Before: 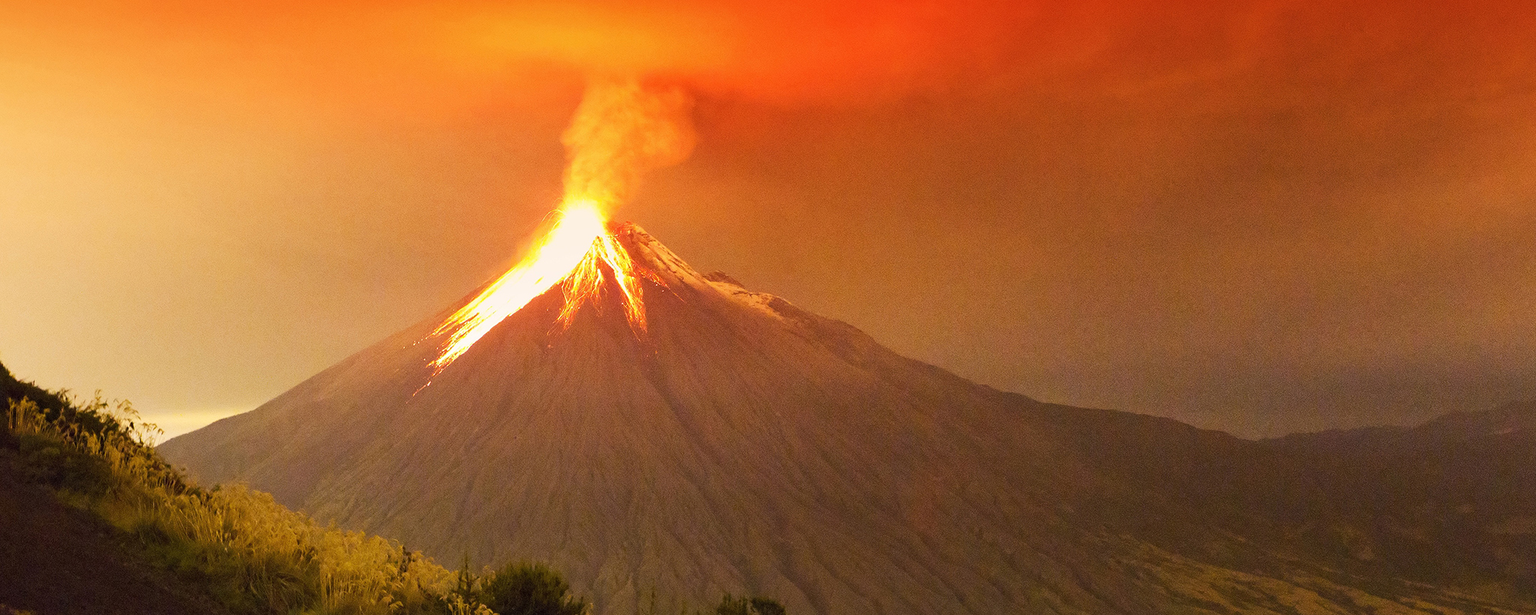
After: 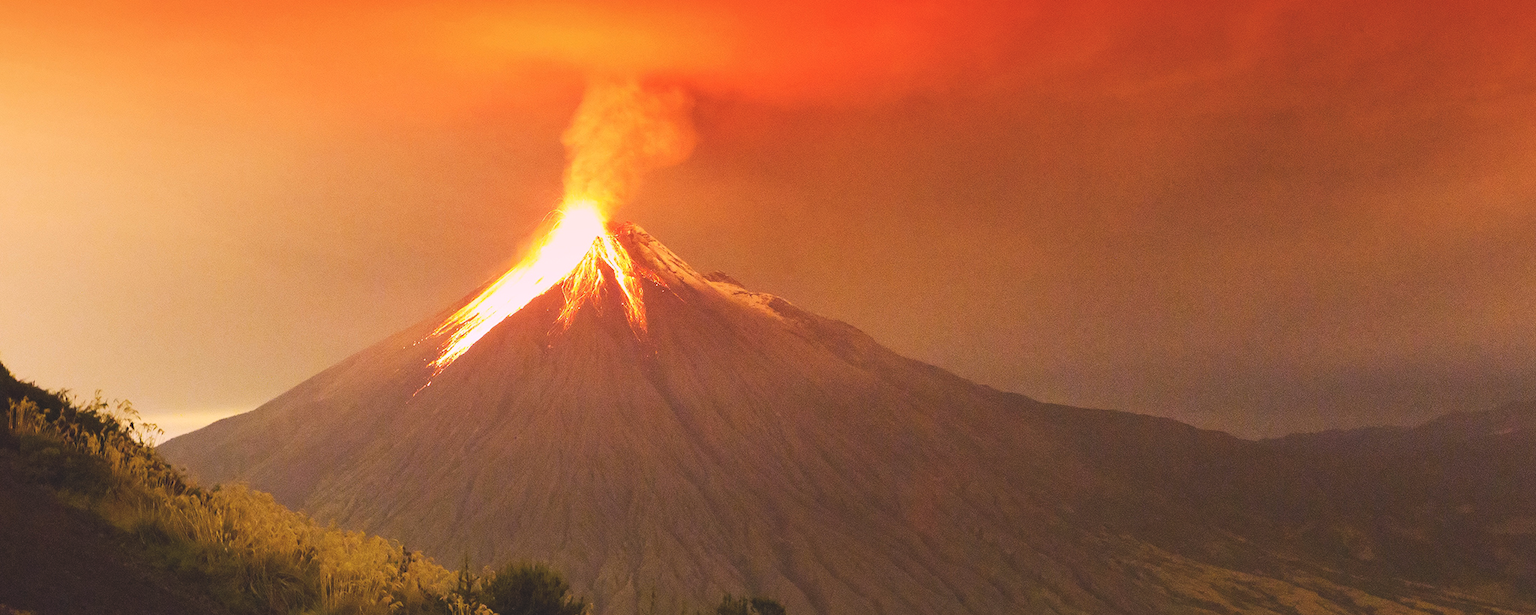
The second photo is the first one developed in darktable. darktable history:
exposure: black level correction -0.015, exposure -0.125 EV, compensate highlight preservation false
white balance: red 1.05, blue 1.072
